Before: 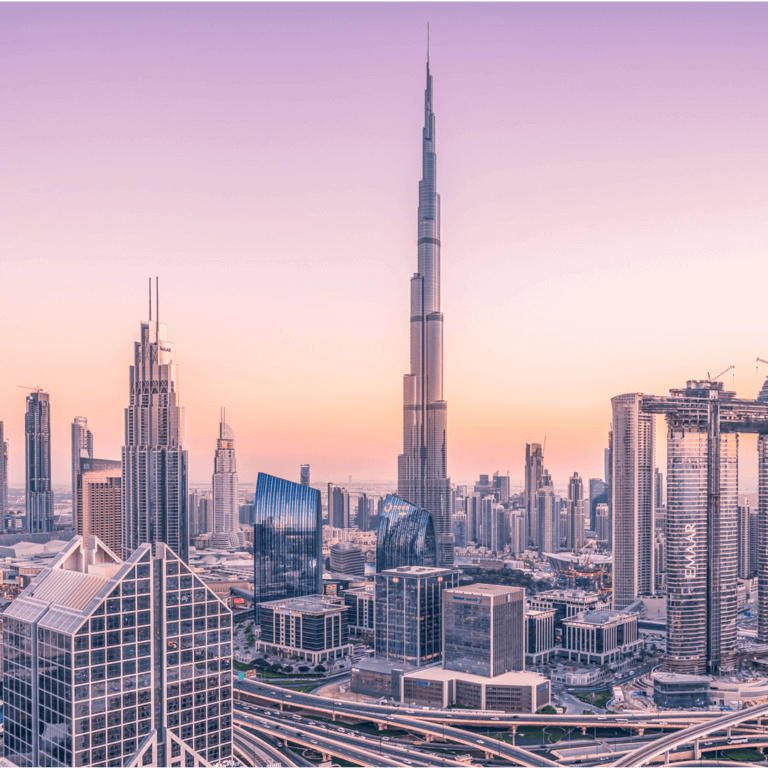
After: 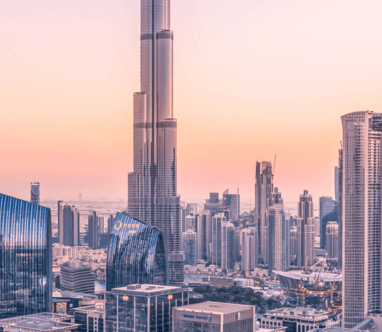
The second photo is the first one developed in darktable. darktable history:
crop: left 35.211%, top 36.72%, right 15.006%, bottom 19.99%
